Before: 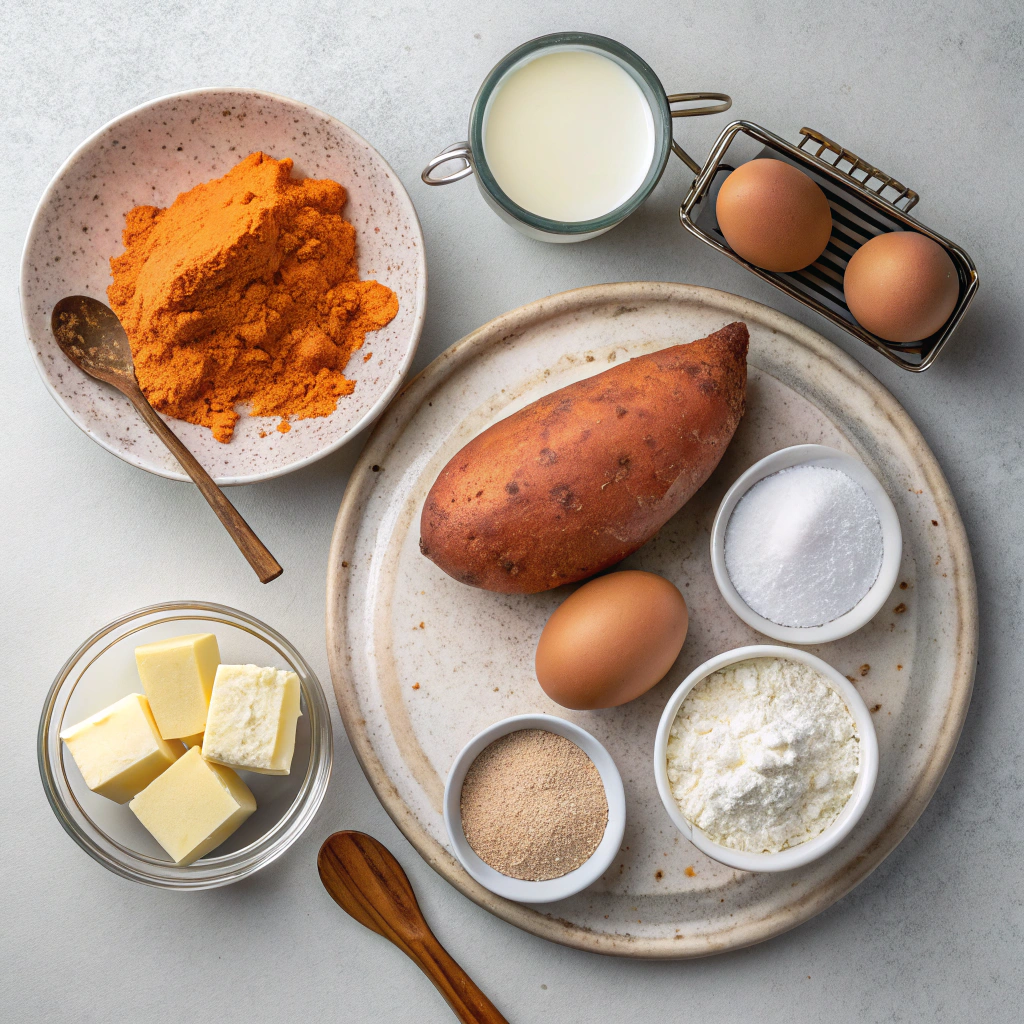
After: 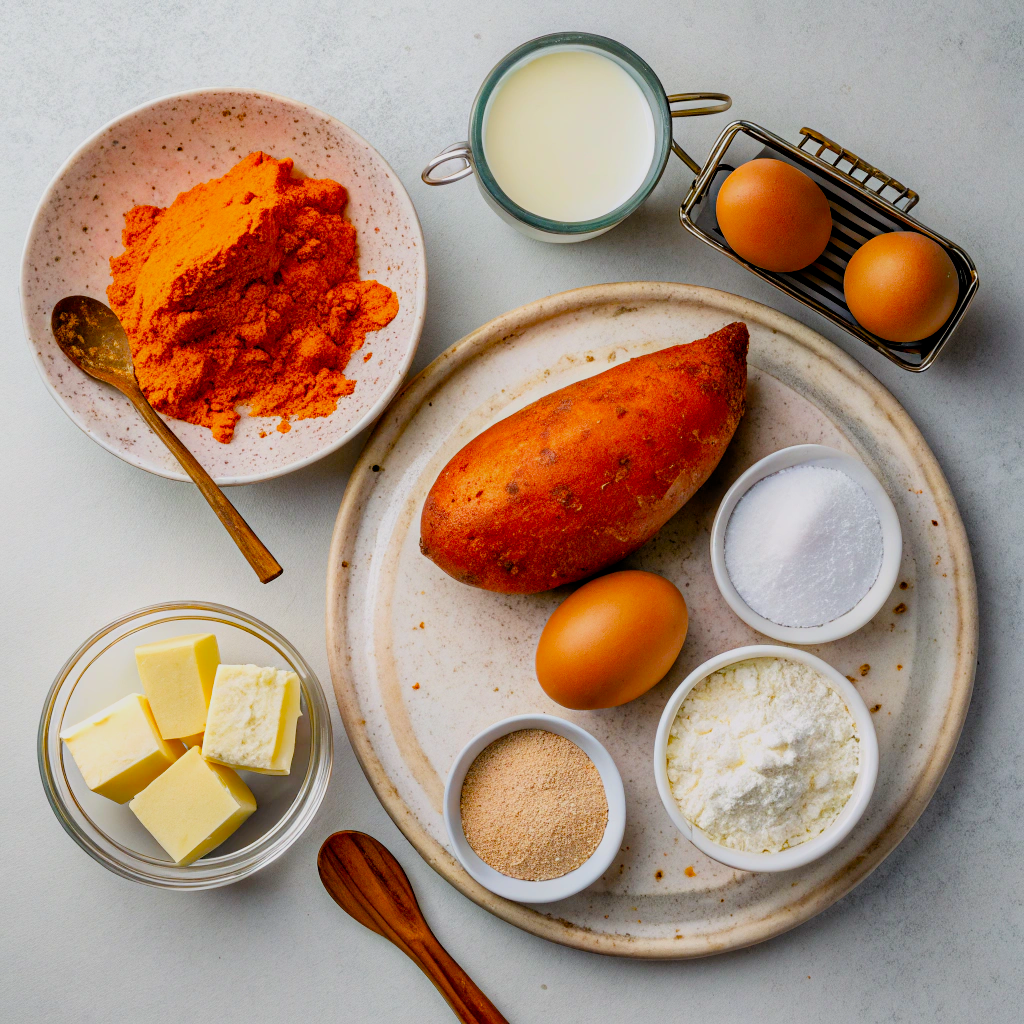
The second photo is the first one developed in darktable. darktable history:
color balance rgb: perceptual saturation grading › global saturation 35%, perceptual saturation grading › highlights -30%, perceptual saturation grading › shadows 35%, perceptual brilliance grading › global brilliance 3%, perceptual brilliance grading › highlights -3%, perceptual brilliance grading › shadows 3%
filmic rgb: black relative exposure -7.75 EV, white relative exposure 4.4 EV, threshold 3 EV, target black luminance 0%, hardness 3.76, latitude 50.51%, contrast 1.074, highlights saturation mix 10%, shadows ↔ highlights balance -0.22%, color science v4 (2020), enable highlight reconstruction true
